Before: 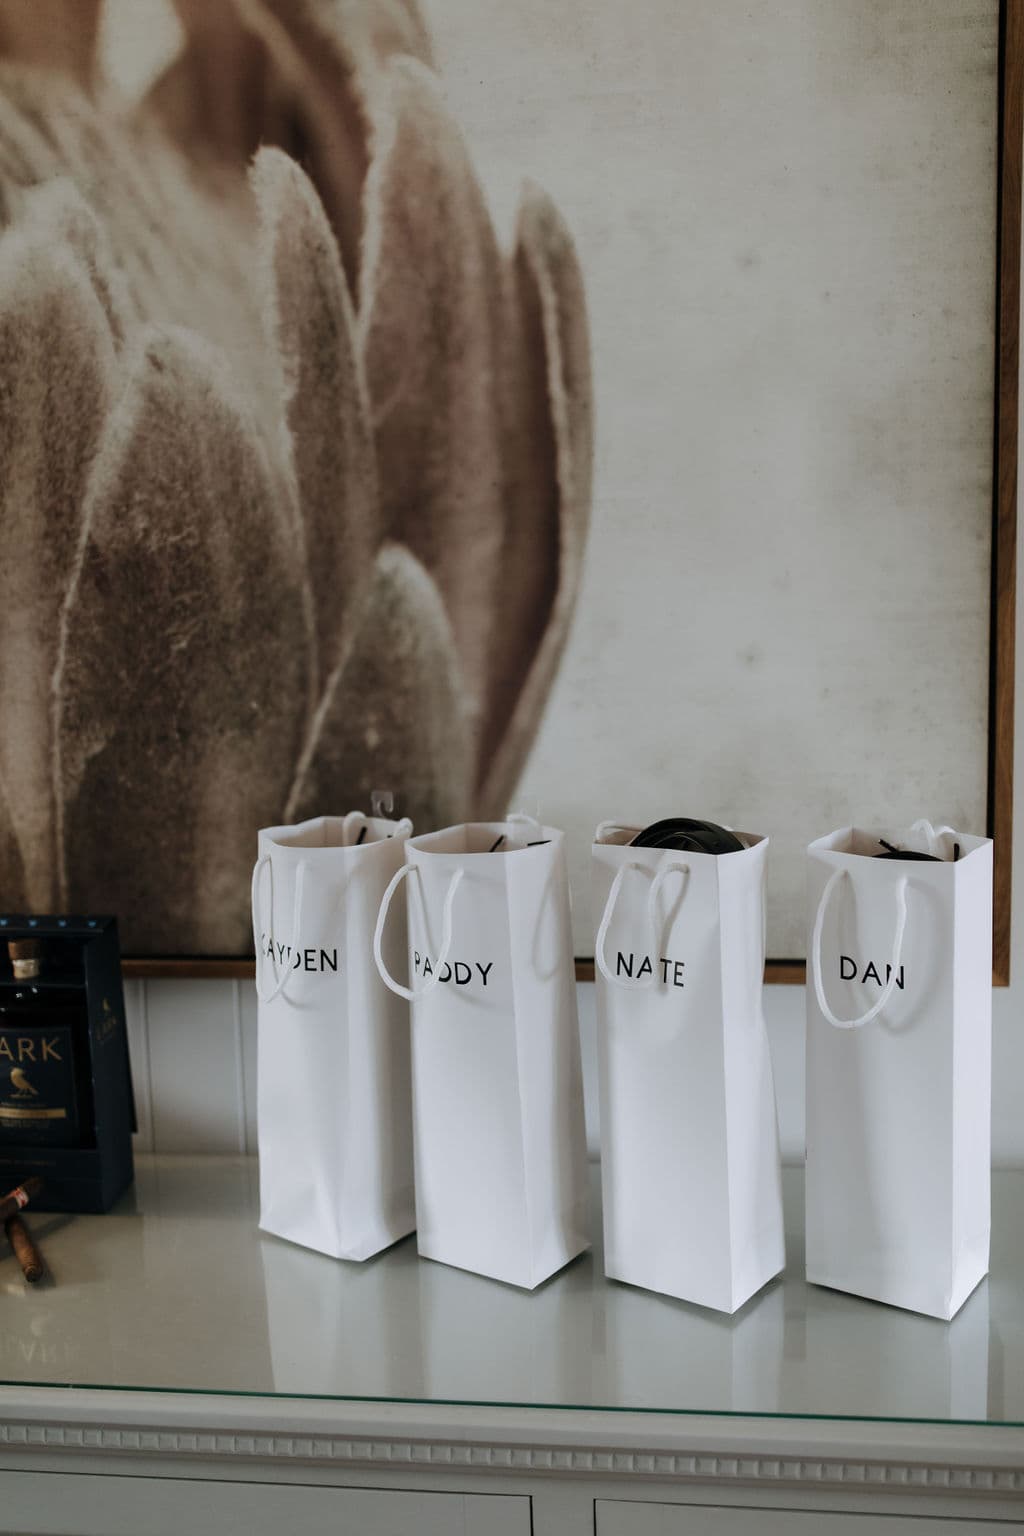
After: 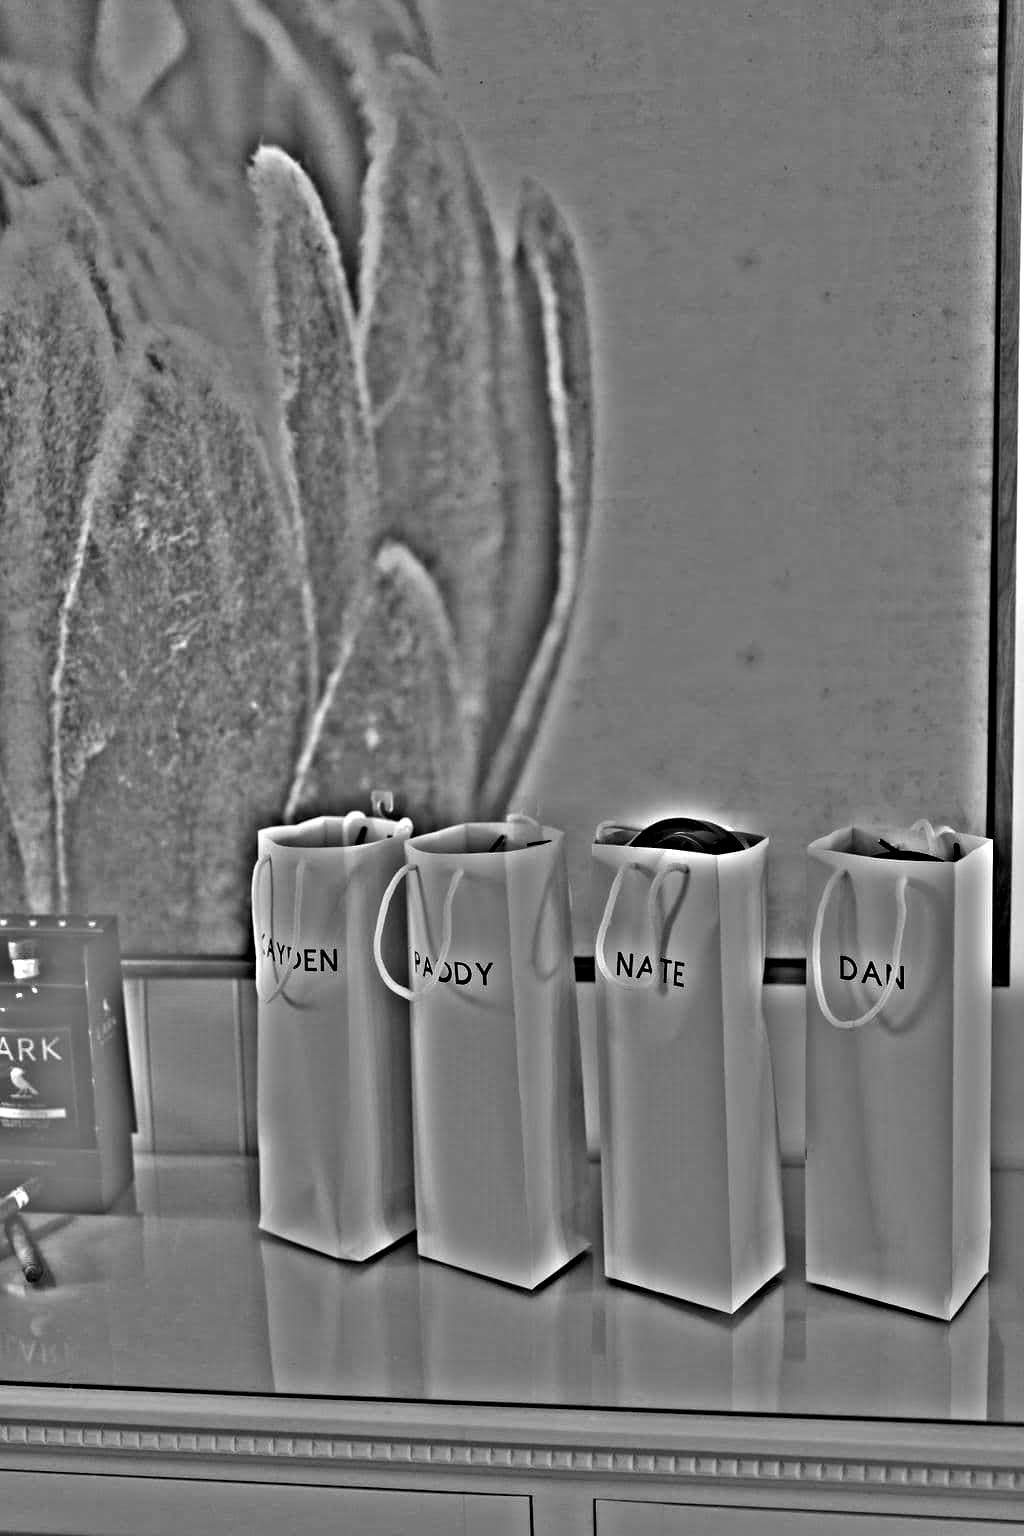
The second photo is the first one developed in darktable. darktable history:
exposure: exposure 0.178 EV, compensate exposure bias true, compensate highlight preservation false
highpass: on, module defaults
